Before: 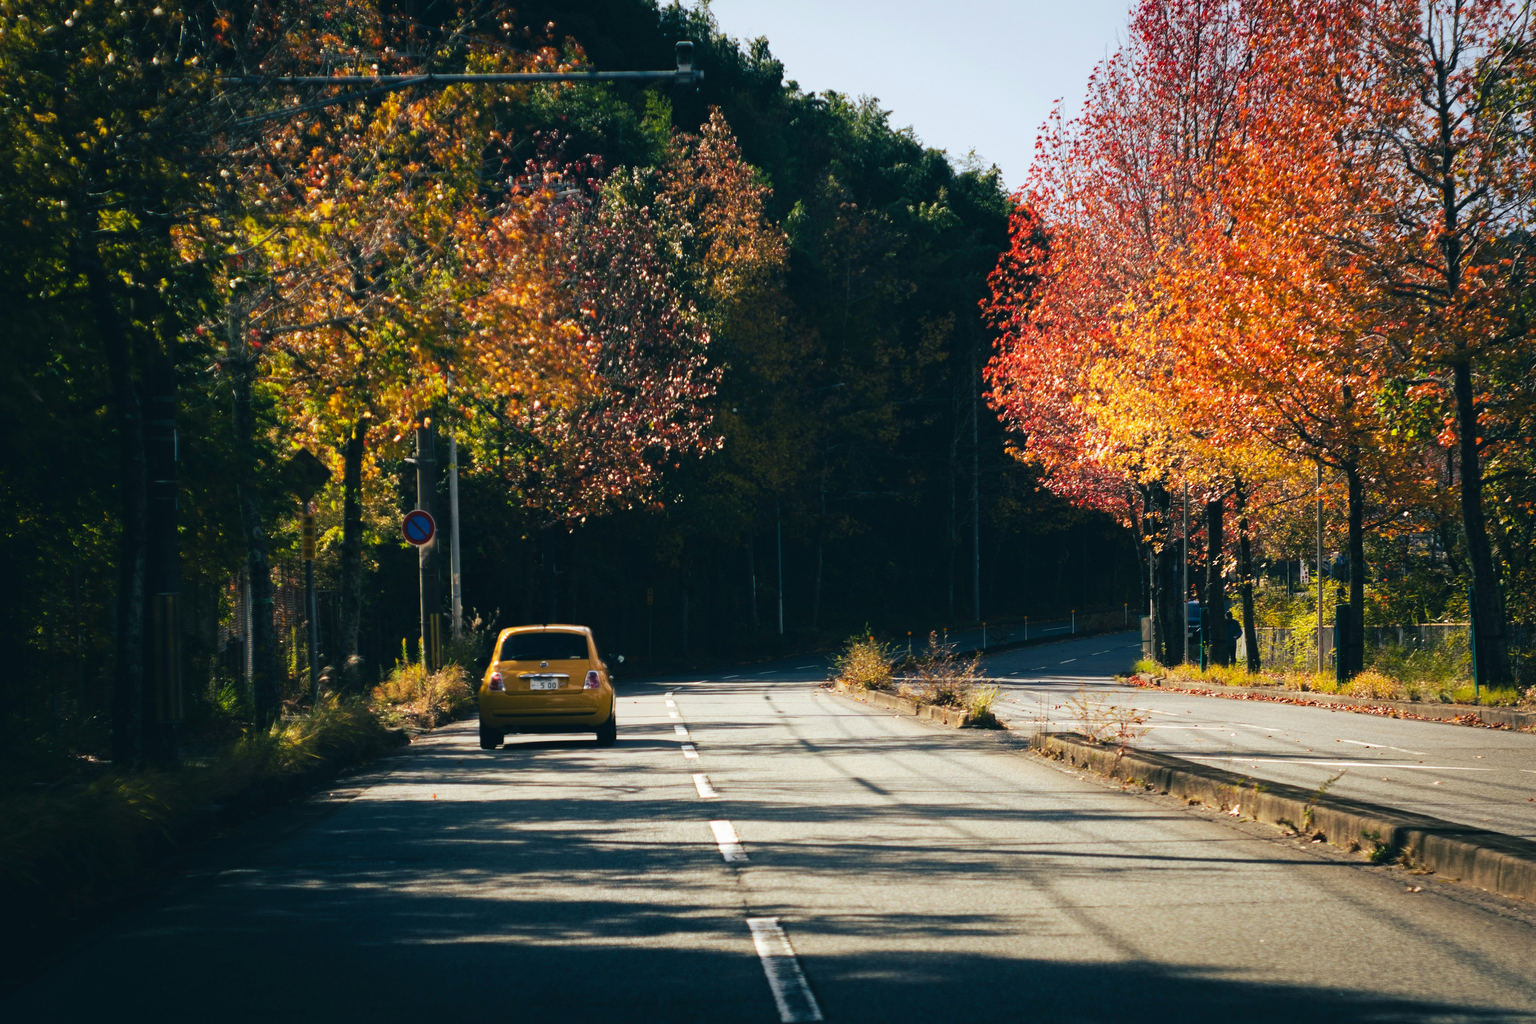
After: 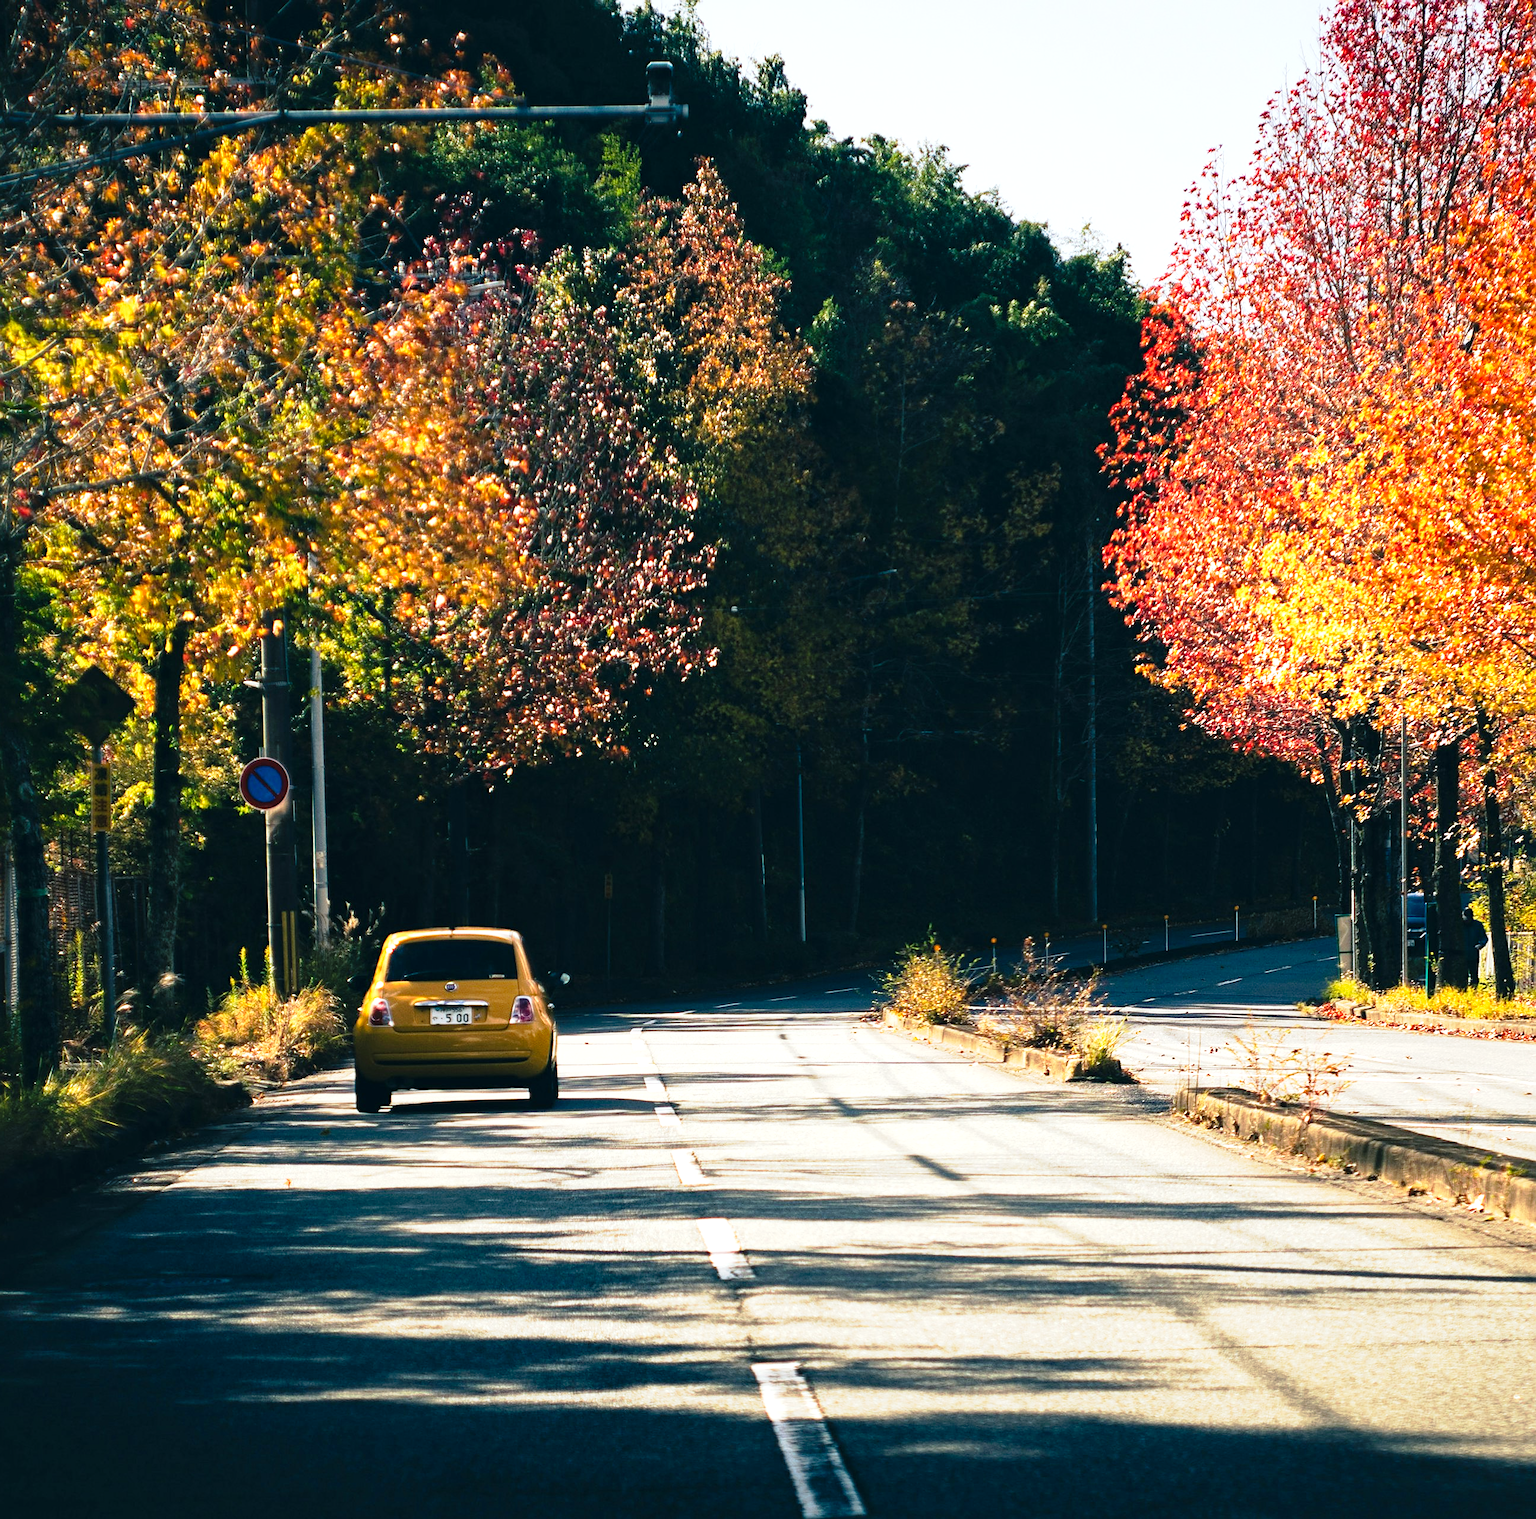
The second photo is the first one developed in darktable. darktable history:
crop and rotate: left 15.662%, right 16.993%
sharpen: on, module defaults
tone curve: curves: ch0 [(0, 0) (0.105, 0.068) (0.195, 0.162) (0.283, 0.283) (0.384, 0.404) (0.485, 0.531) (0.638, 0.681) (0.795, 0.879) (1, 0.977)]; ch1 [(0, 0) (0.161, 0.092) (0.35, 0.33) (0.379, 0.401) (0.456, 0.469) (0.504, 0.501) (0.512, 0.523) (0.58, 0.597) (0.635, 0.646) (1, 1)]; ch2 [(0, 0) (0.371, 0.362) (0.437, 0.437) (0.5, 0.5) (0.53, 0.523) (0.56, 0.58) (0.622, 0.606) (1, 1)], preserve colors none
local contrast: mode bilateral grid, contrast 20, coarseness 51, detail 119%, midtone range 0.2
exposure: exposure 0.604 EV, compensate highlight preservation false
tone equalizer: edges refinement/feathering 500, mask exposure compensation -1.57 EV, preserve details no
